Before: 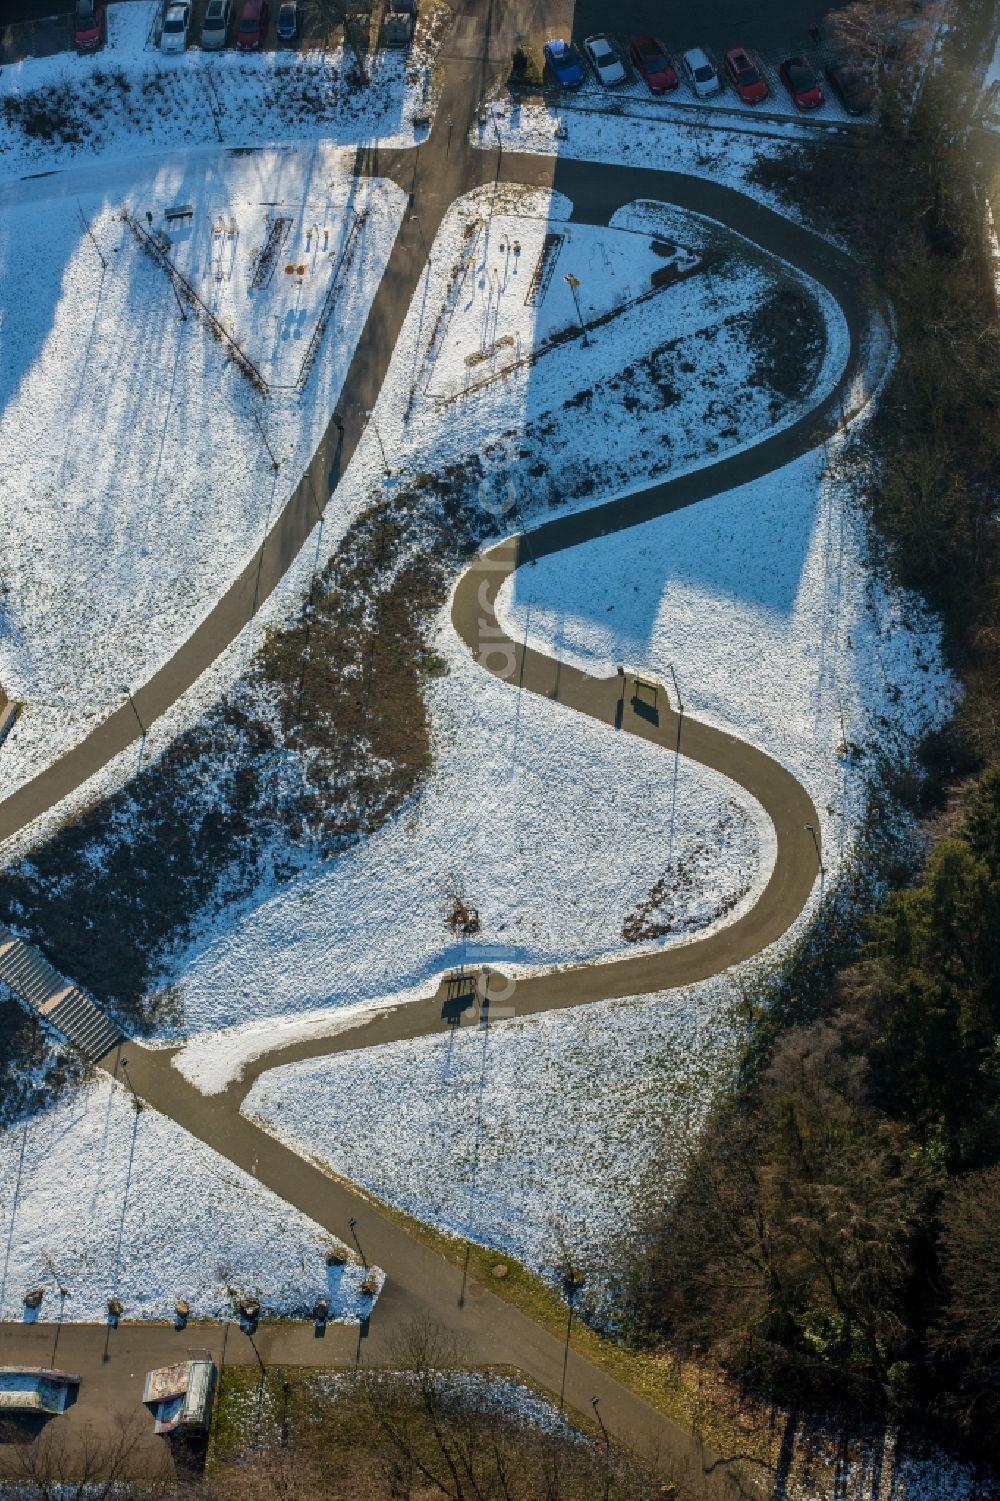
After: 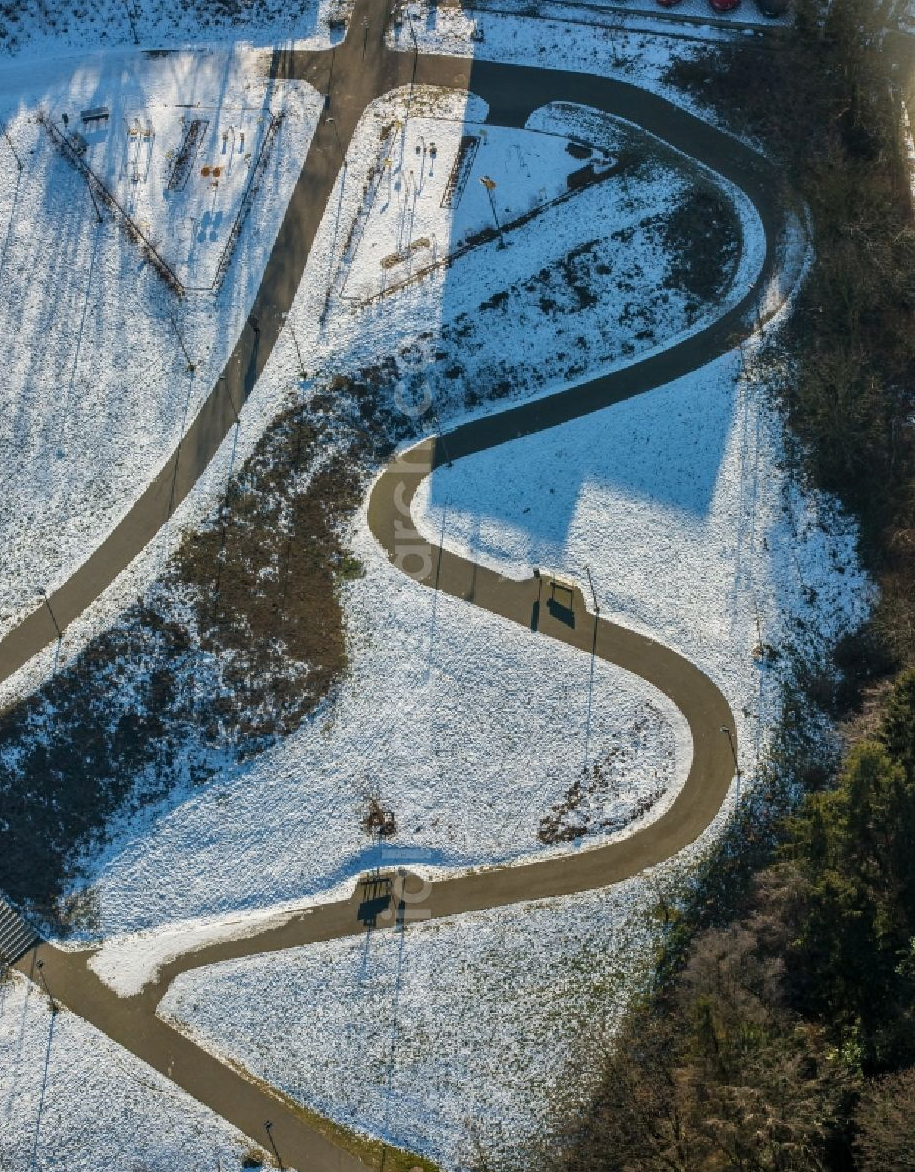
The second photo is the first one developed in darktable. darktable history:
shadows and highlights: radius 107.74, shadows 40.43, highlights -71.8, low approximation 0.01, soften with gaussian
crop: left 8.494%, top 6.541%, bottom 15.313%
